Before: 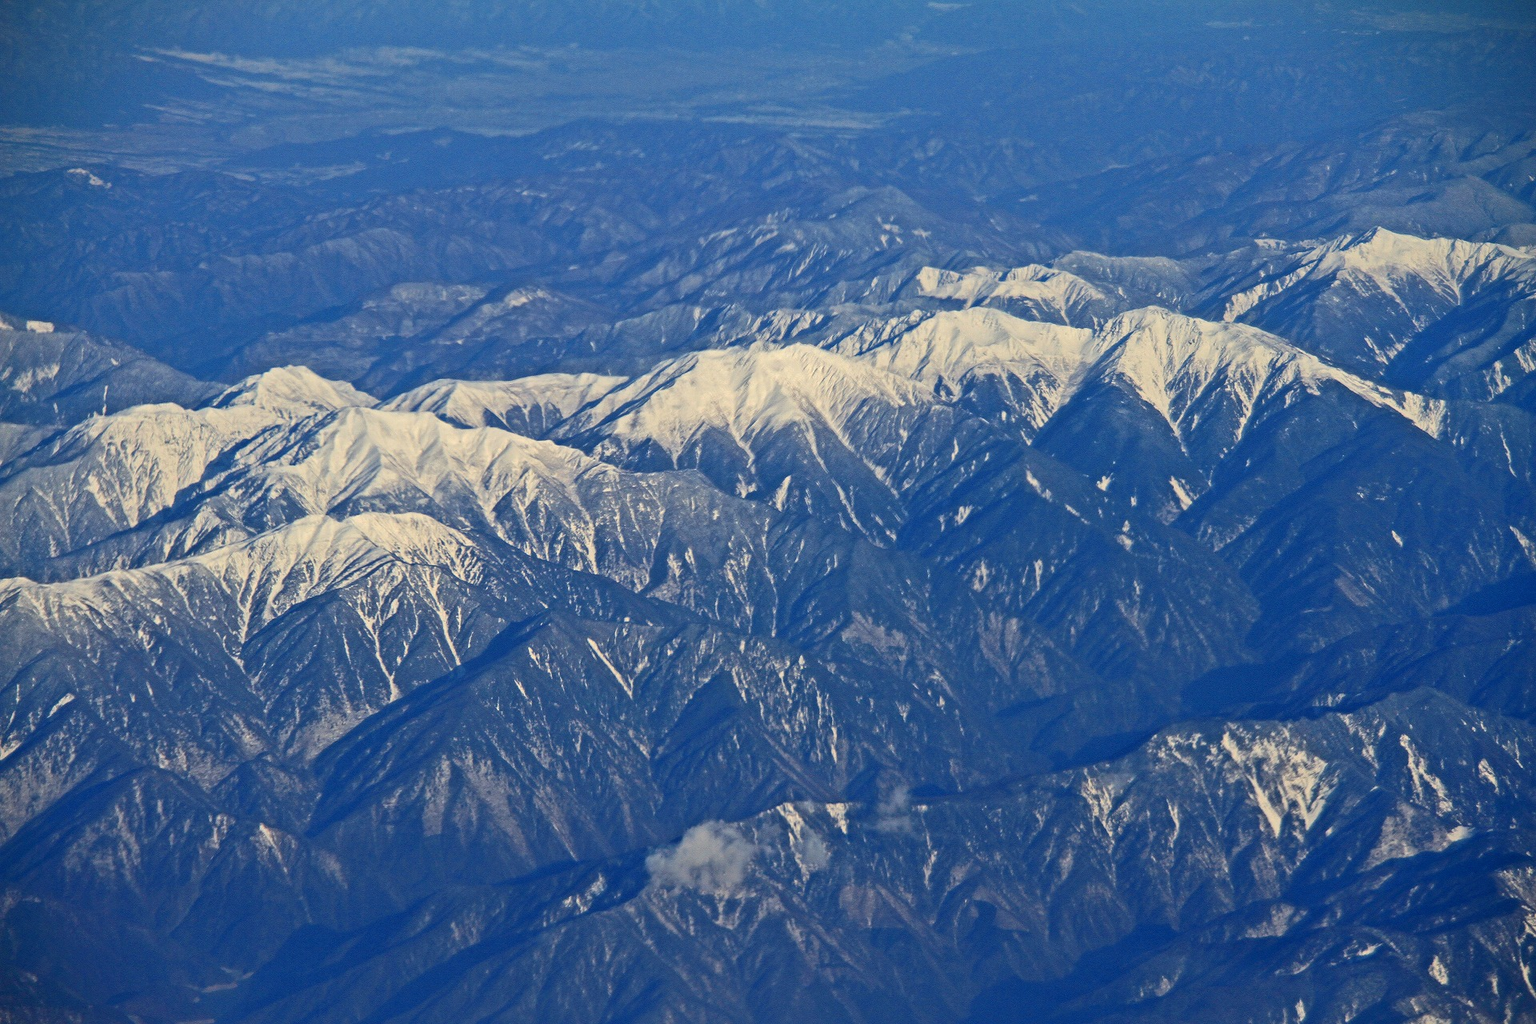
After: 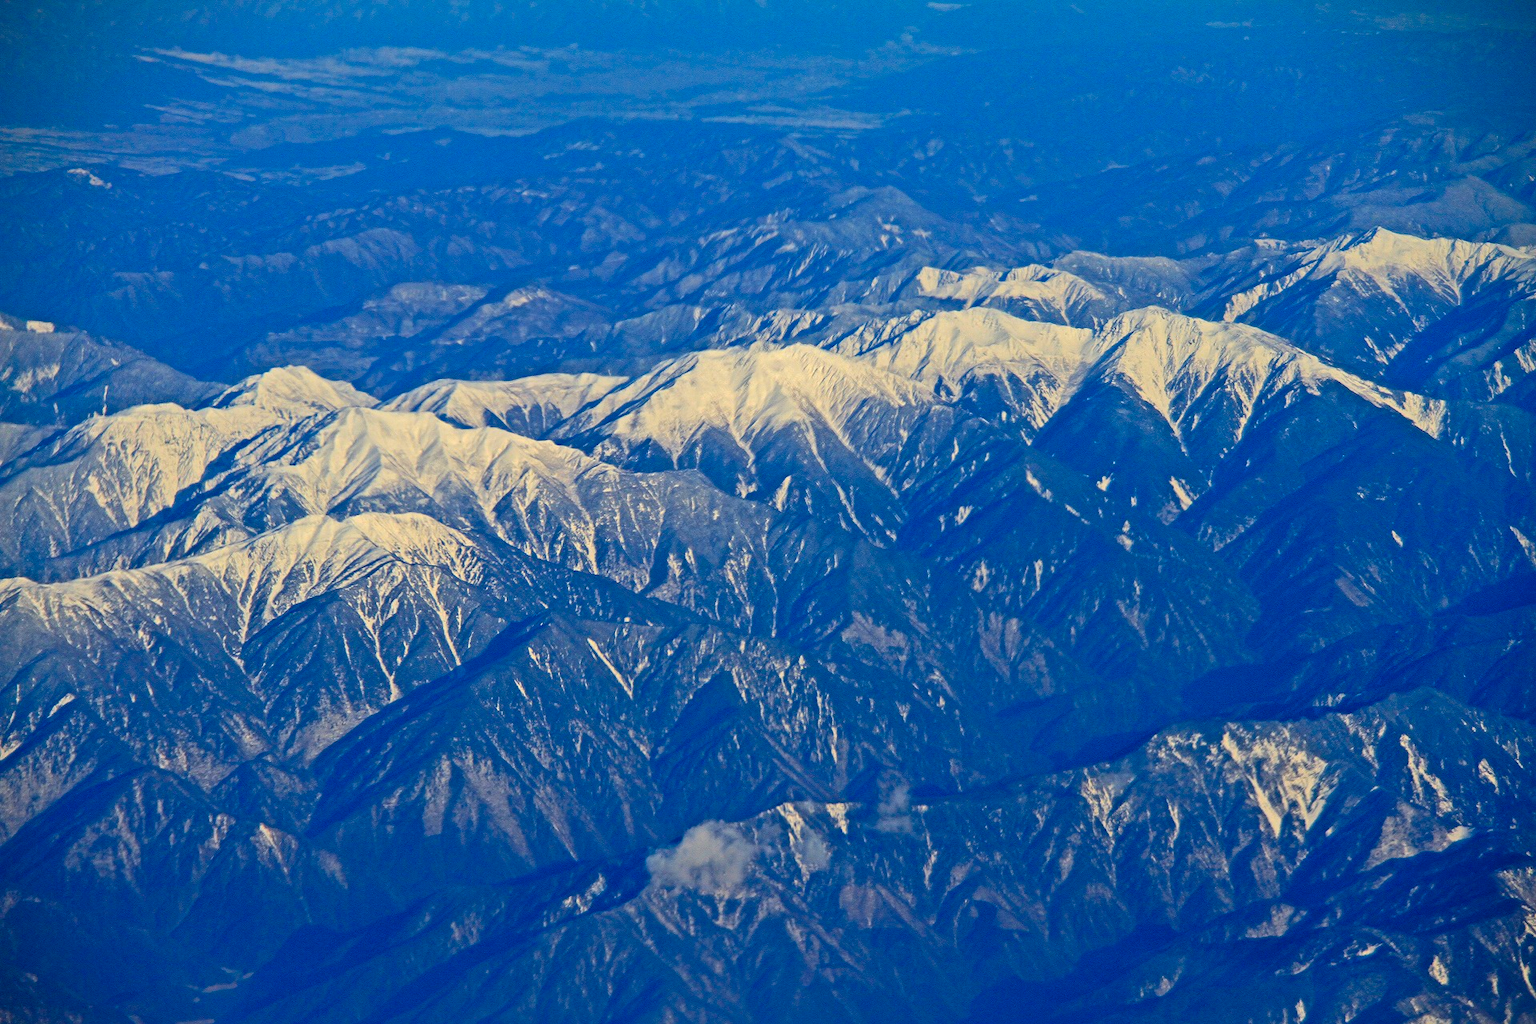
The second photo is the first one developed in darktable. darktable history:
color balance rgb: linear chroma grading › global chroma 15%, perceptual saturation grading › global saturation 30%
split-toning: shadows › saturation 0.61, highlights › saturation 0.58, balance -28.74, compress 87.36%
